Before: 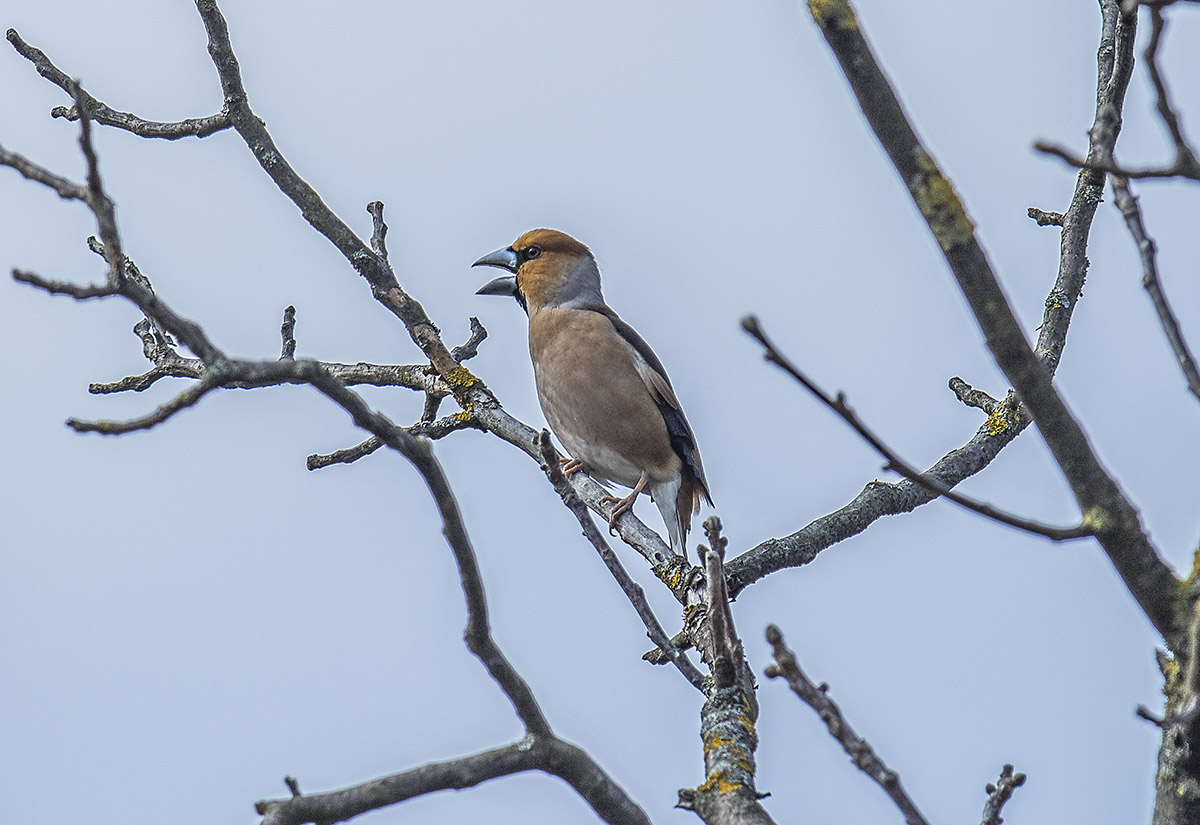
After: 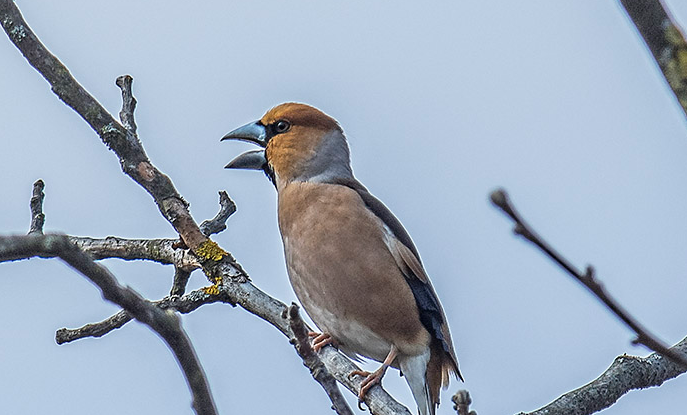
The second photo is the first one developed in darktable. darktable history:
crop: left 20.952%, top 15.389%, right 21.751%, bottom 34.194%
